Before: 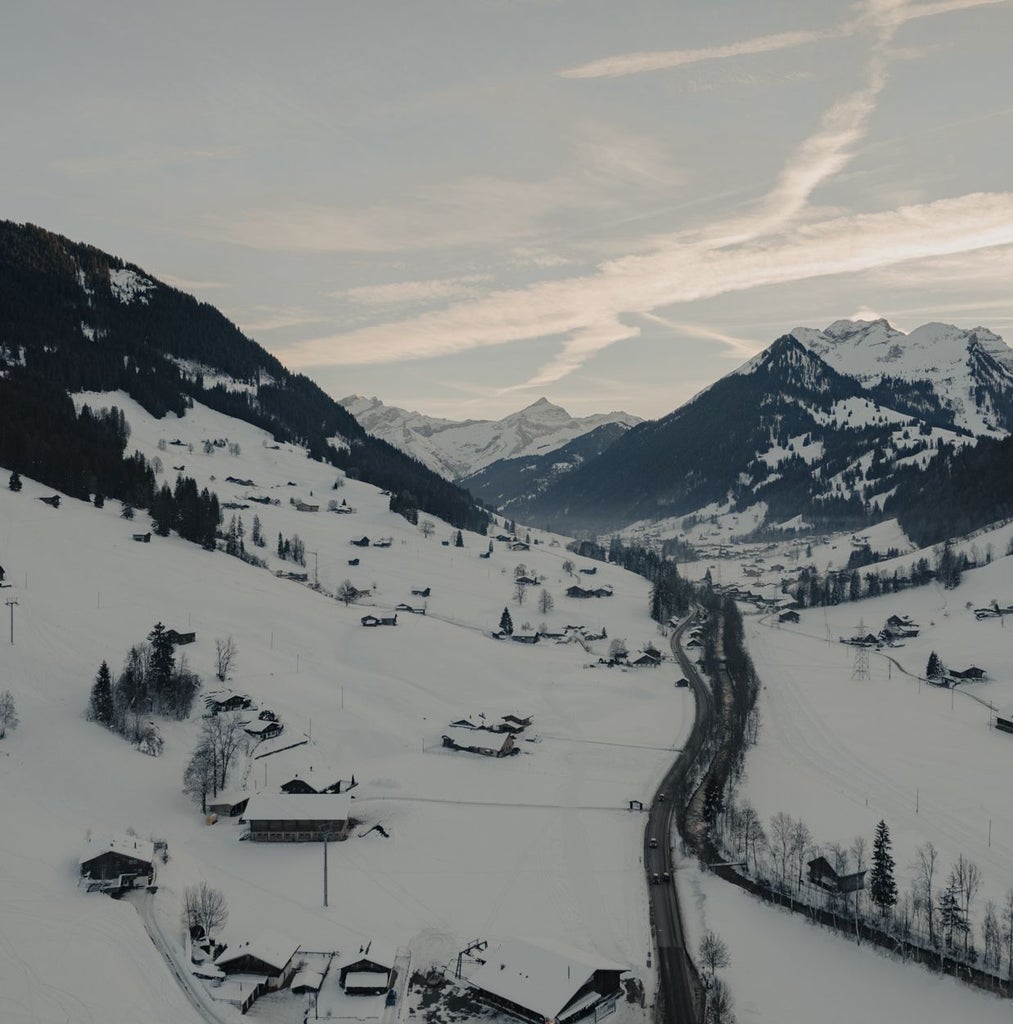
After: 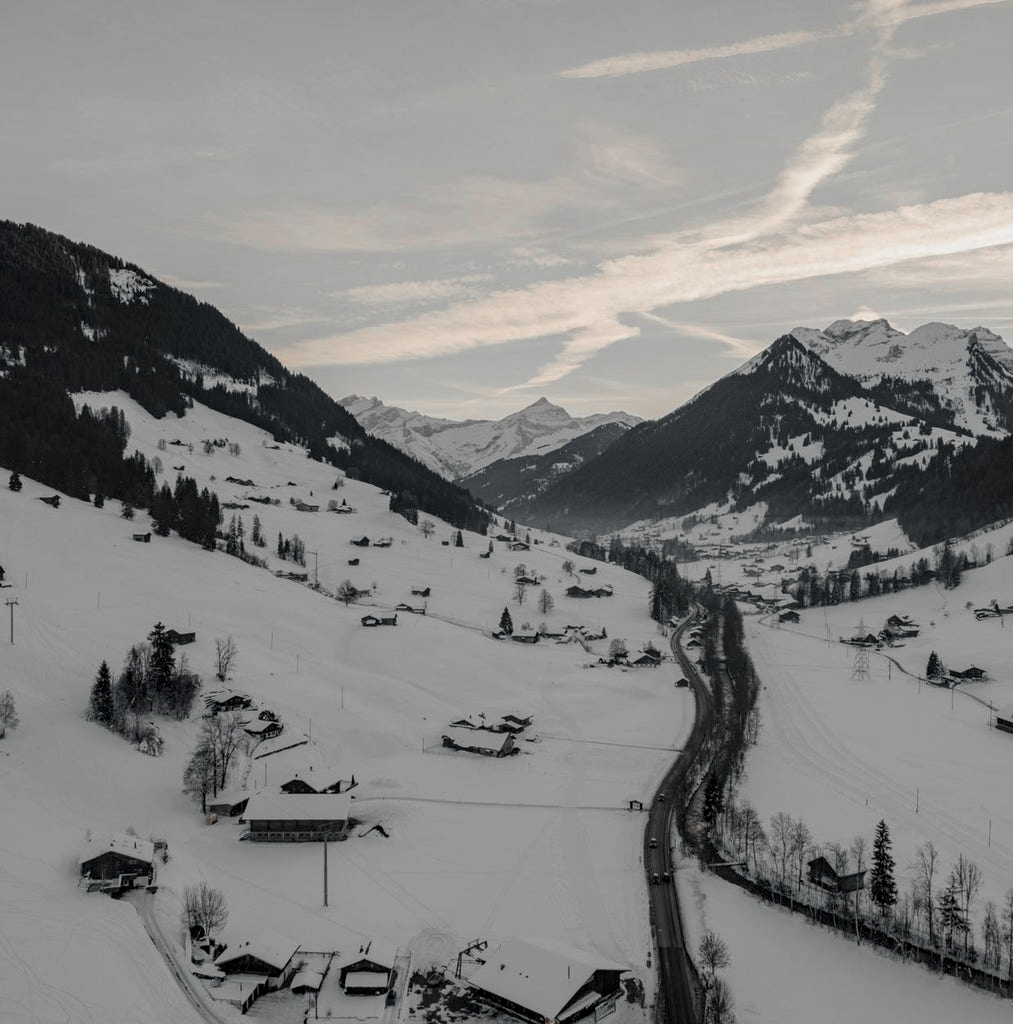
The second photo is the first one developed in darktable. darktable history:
color zones: curves: ch1 [(0, 0.638) (0.193, 0.442) (0.286, 0.15) (0.429, 0.14) (0.571, 0.142) (0.714, 0.154) (0.857, 0.175) (1, 0.638)]
local contrast: detail 130%
